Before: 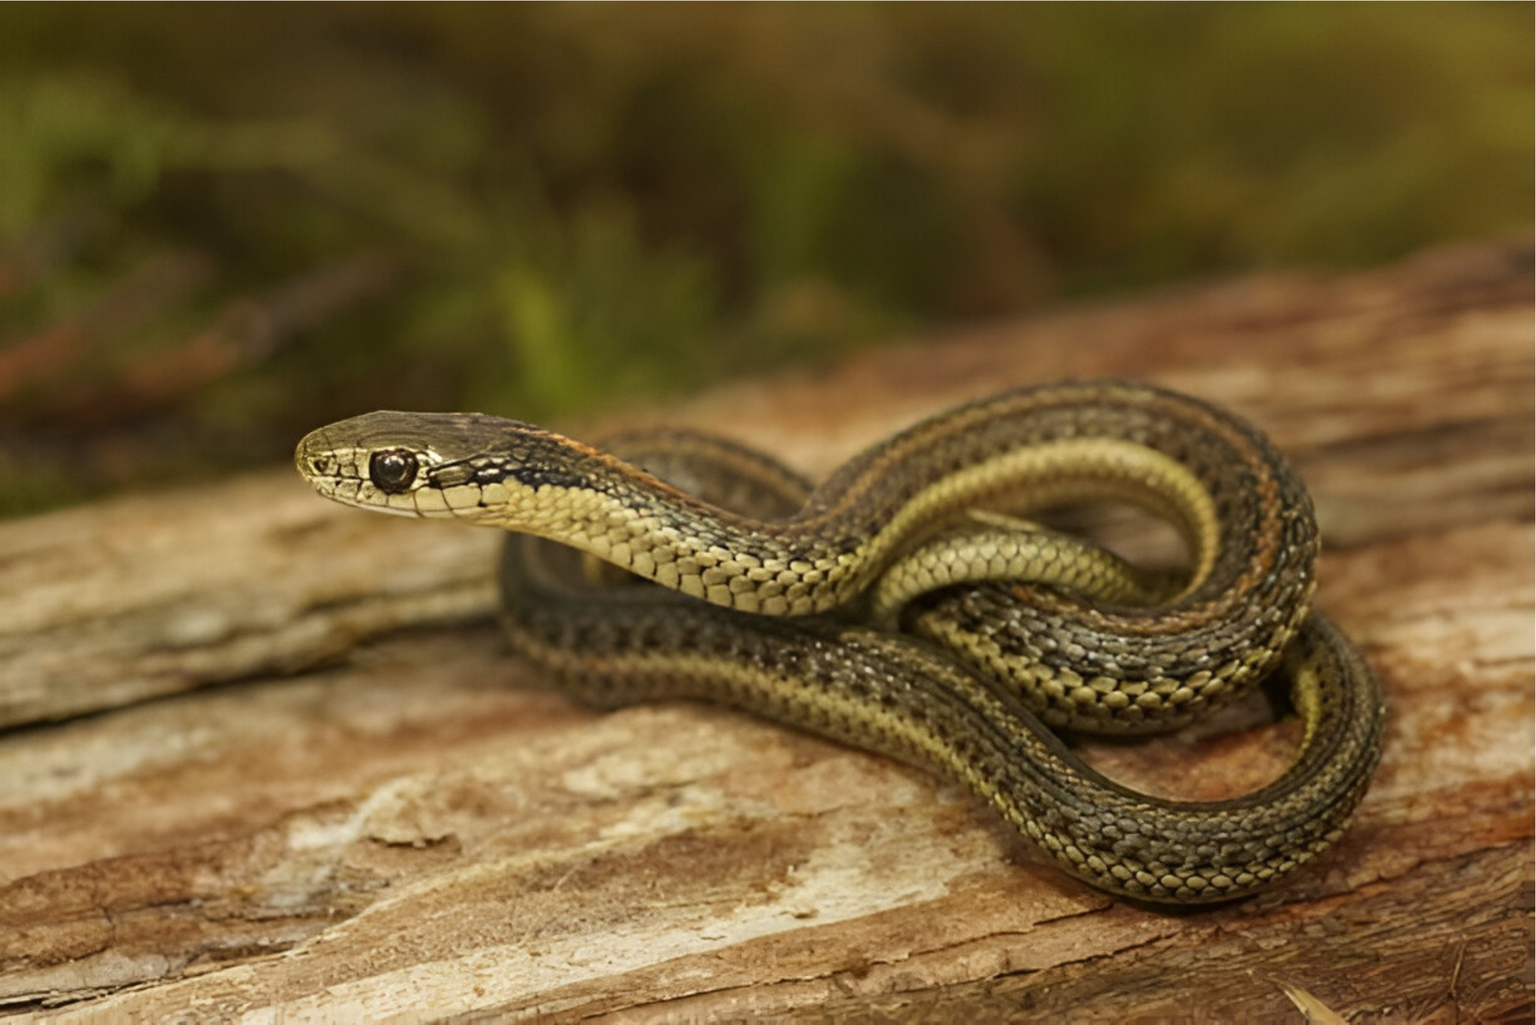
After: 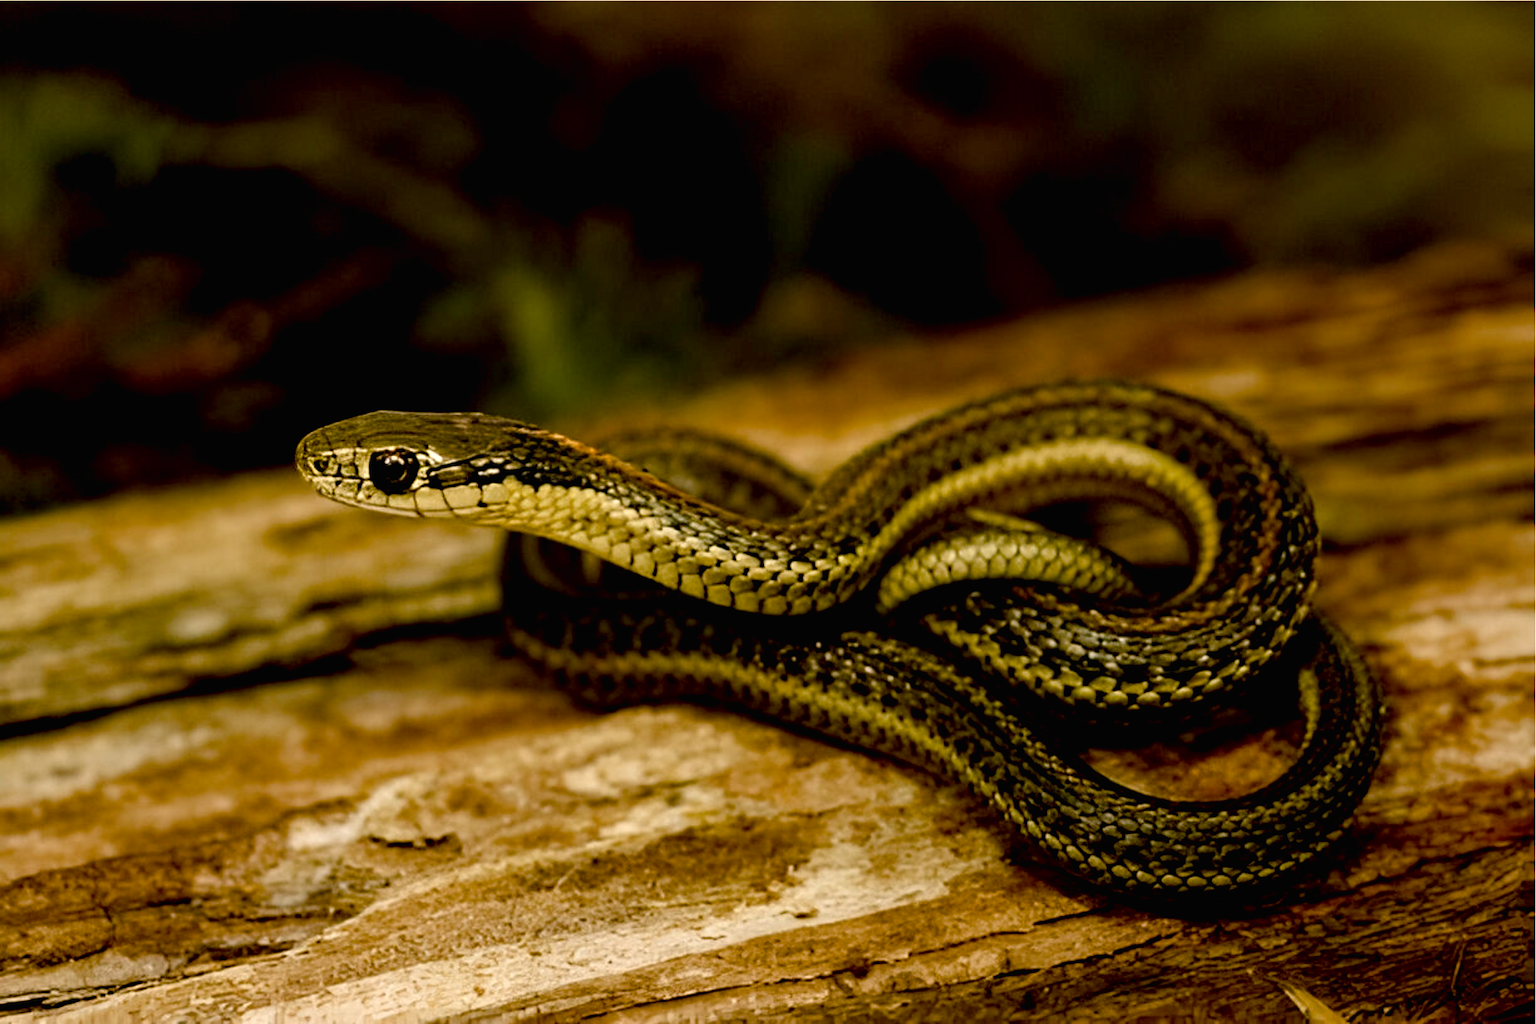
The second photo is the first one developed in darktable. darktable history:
color balance rgb: shadows lift › chroma 1%, shadows lift › hue 217.2°, power › hue 310.8°, highlights gain › chroma 2%, highlights gain › hue 44.4°, global offset › luminance 0.25%, global offset › hue 171.6°, perceptual saturation grading › global saturation 14.09%, perceptual saturation grading › highlights -30%, perceptual saturation grading › shadows 50.67%, global vibrance 25%, contrast 20%
exposure: black level correction 0.046, exposure -0.228 EV, compensate highlight preservation false
